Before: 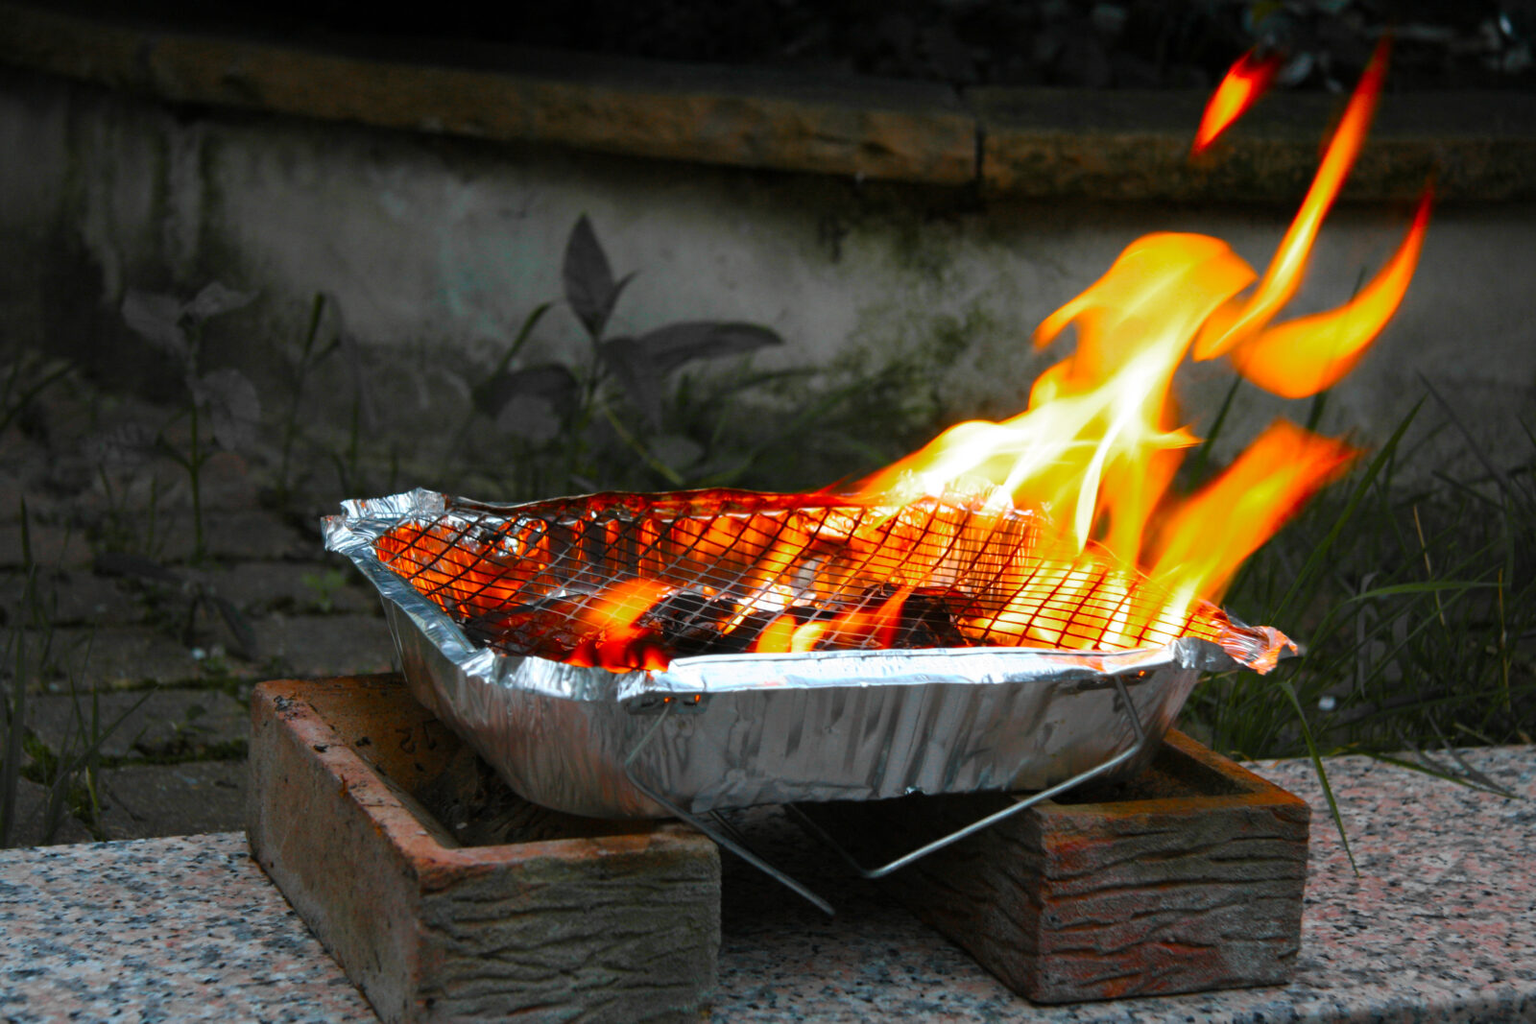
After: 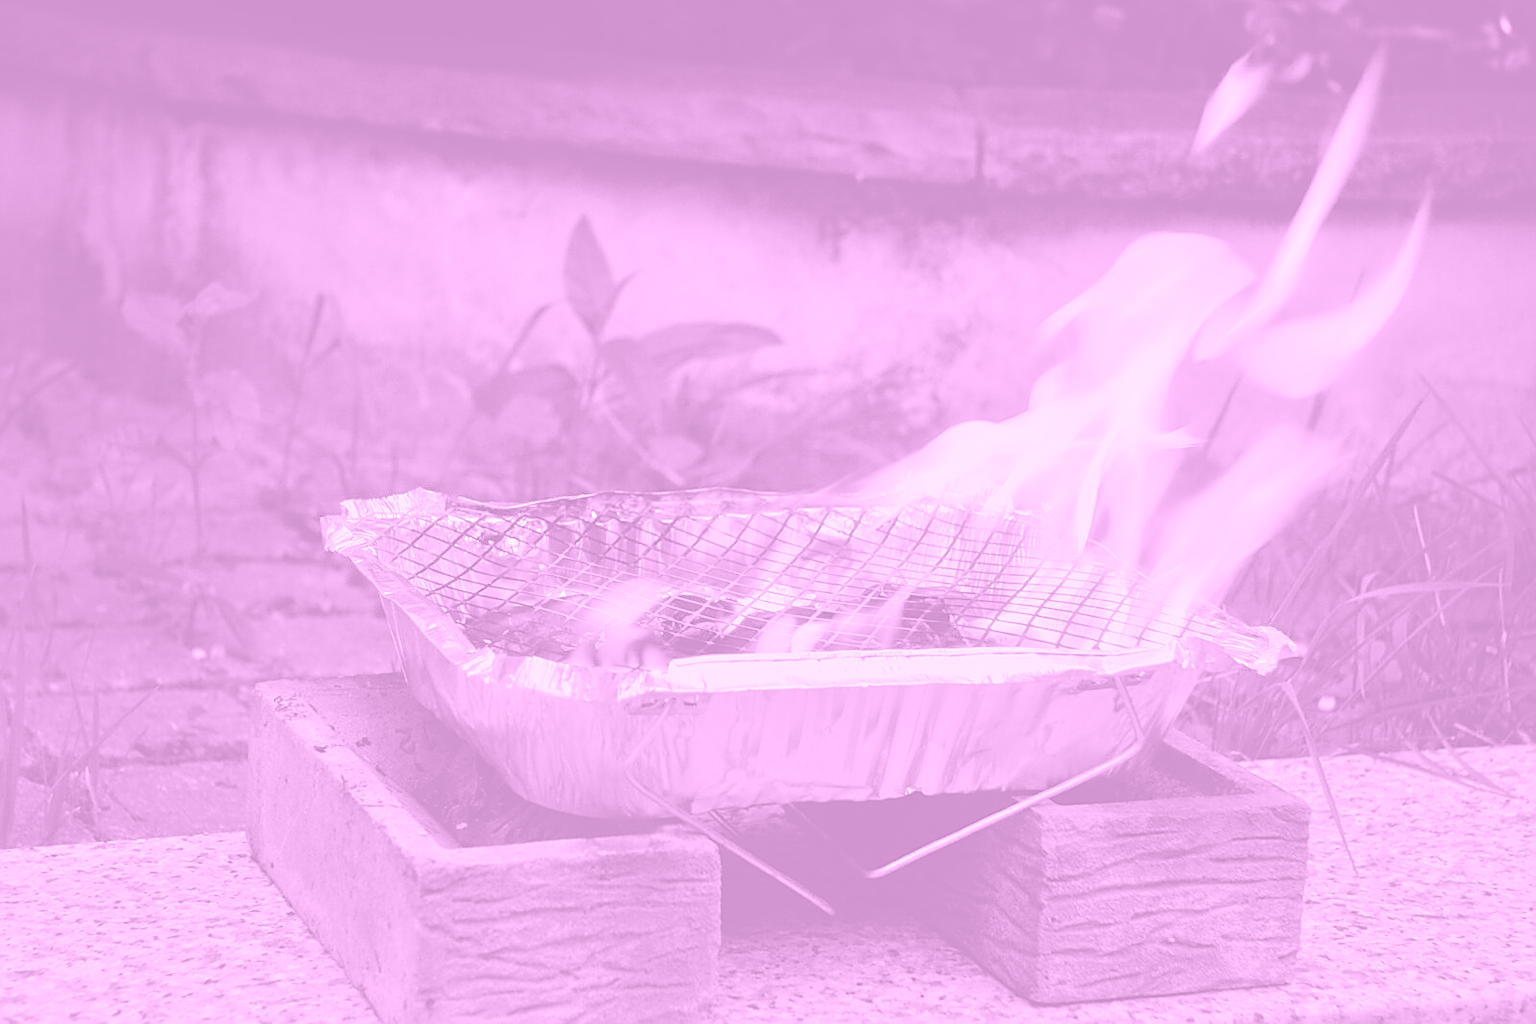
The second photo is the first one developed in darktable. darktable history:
colorize: hue 331.2°, saturation 75%, source mix 30.28%, lightness 70.52%, version 1
sharpen: radius 1.4, amount 1.25, threshold 0.7
tone equalizer: -7 EV 0.15 EV, -6 EV 0.6 EV, -5 EV 1.15 EV, -4 EV 1.33 EV, -3 EV 1.15 EV, -2 EV 0.6 EV, -1 EV 0.15 EV, mask exposure compensation -0.5 EV
